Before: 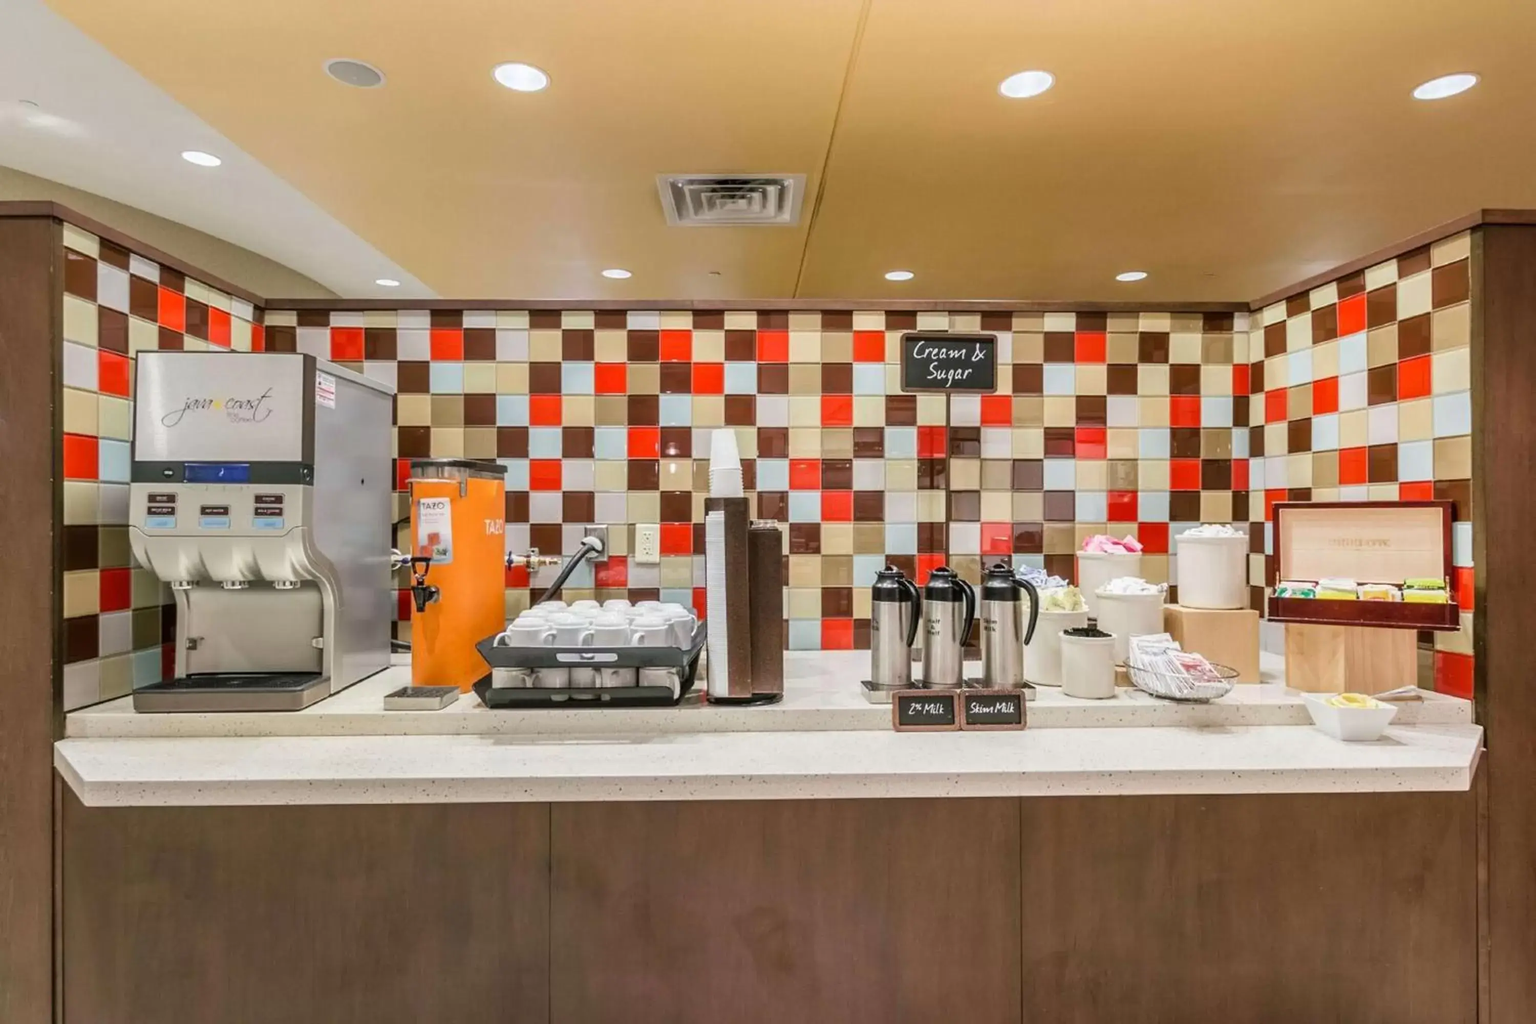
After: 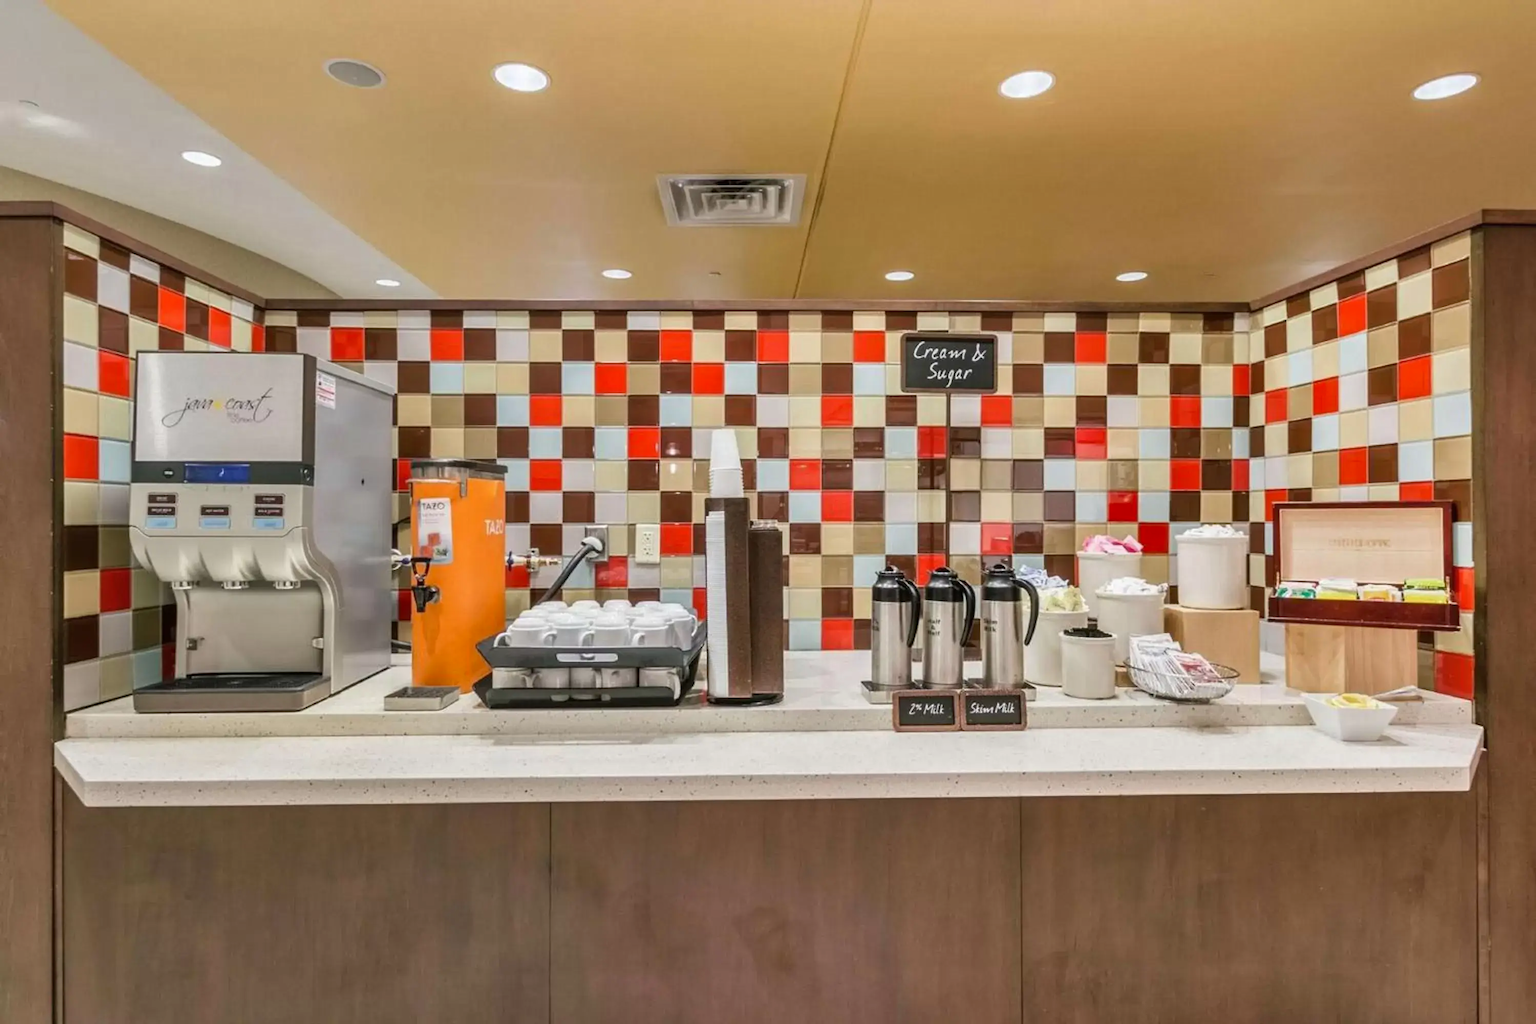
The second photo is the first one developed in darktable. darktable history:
shadows and highlights: shadows 60.85, soften with gaussian
